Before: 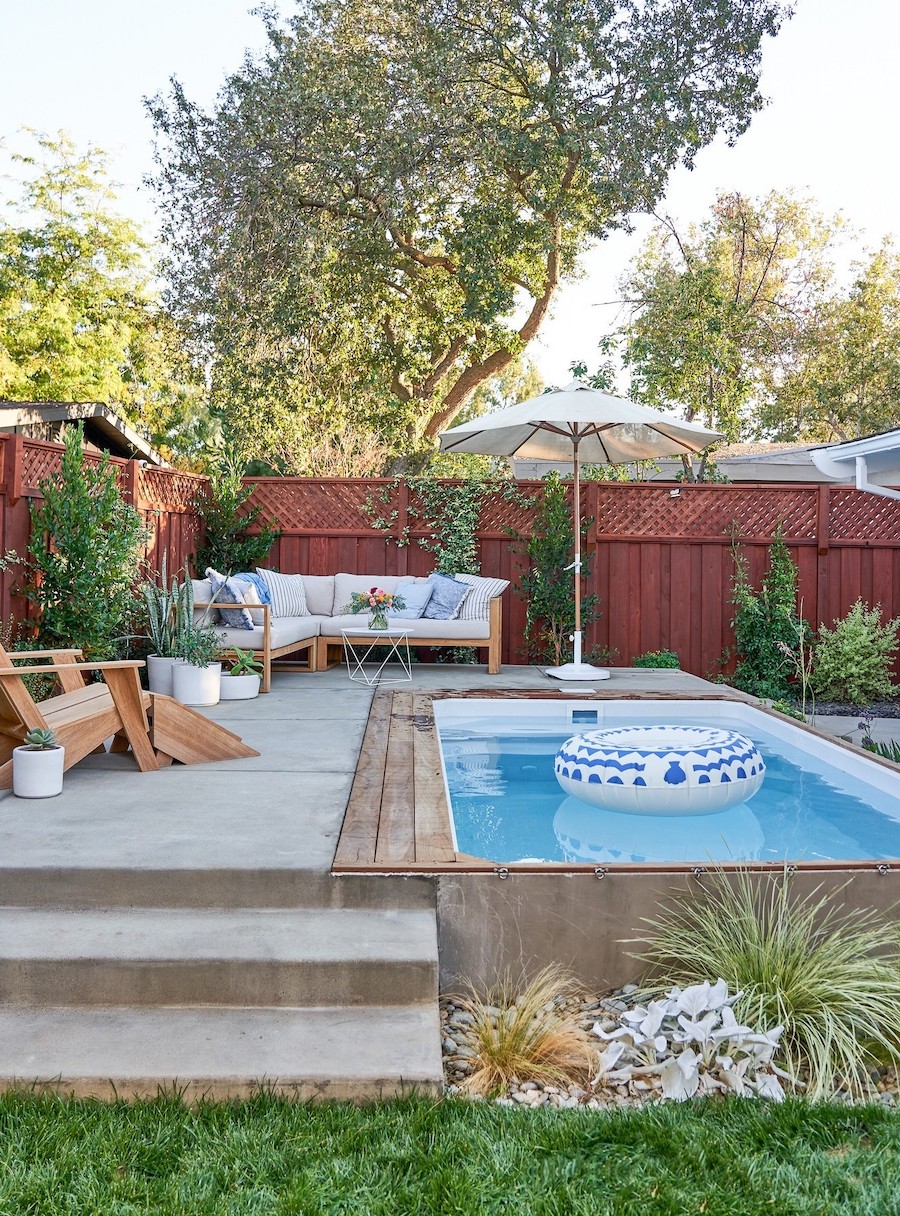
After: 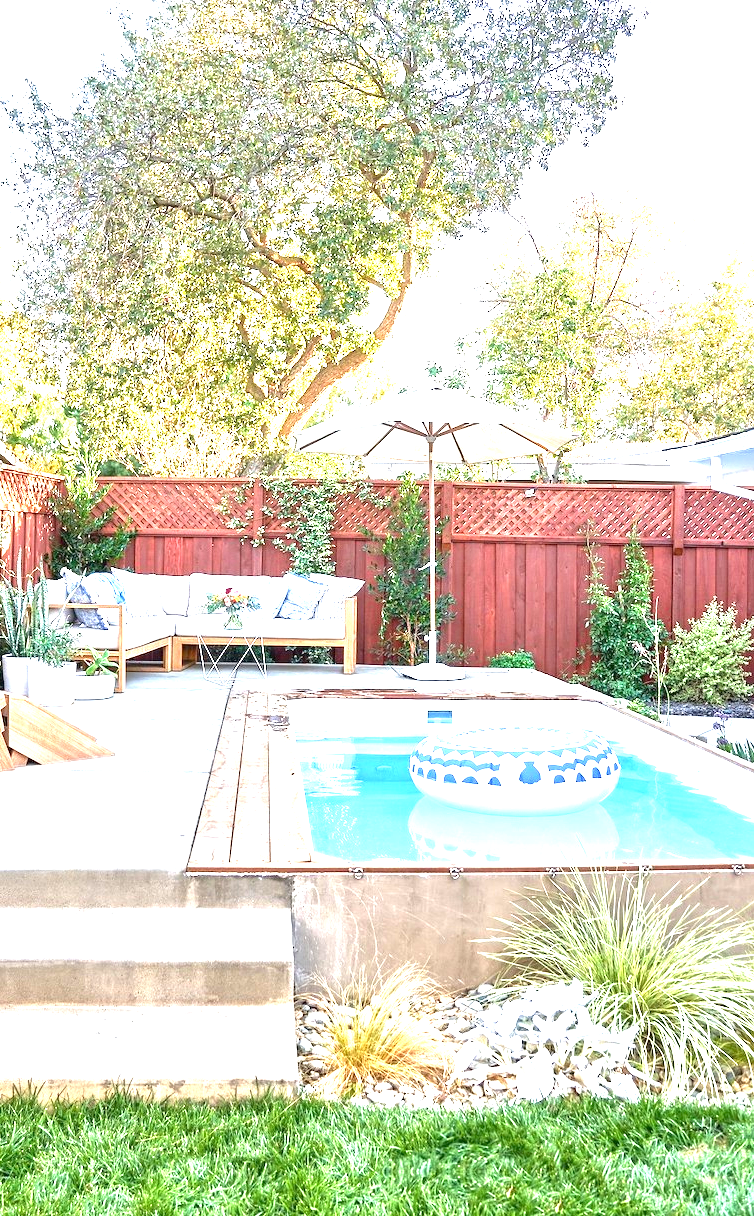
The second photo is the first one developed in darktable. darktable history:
exposure: exposure 2 EV, compensate exposure bias true, compensate highlight preservation false
crop: left 16.145%
